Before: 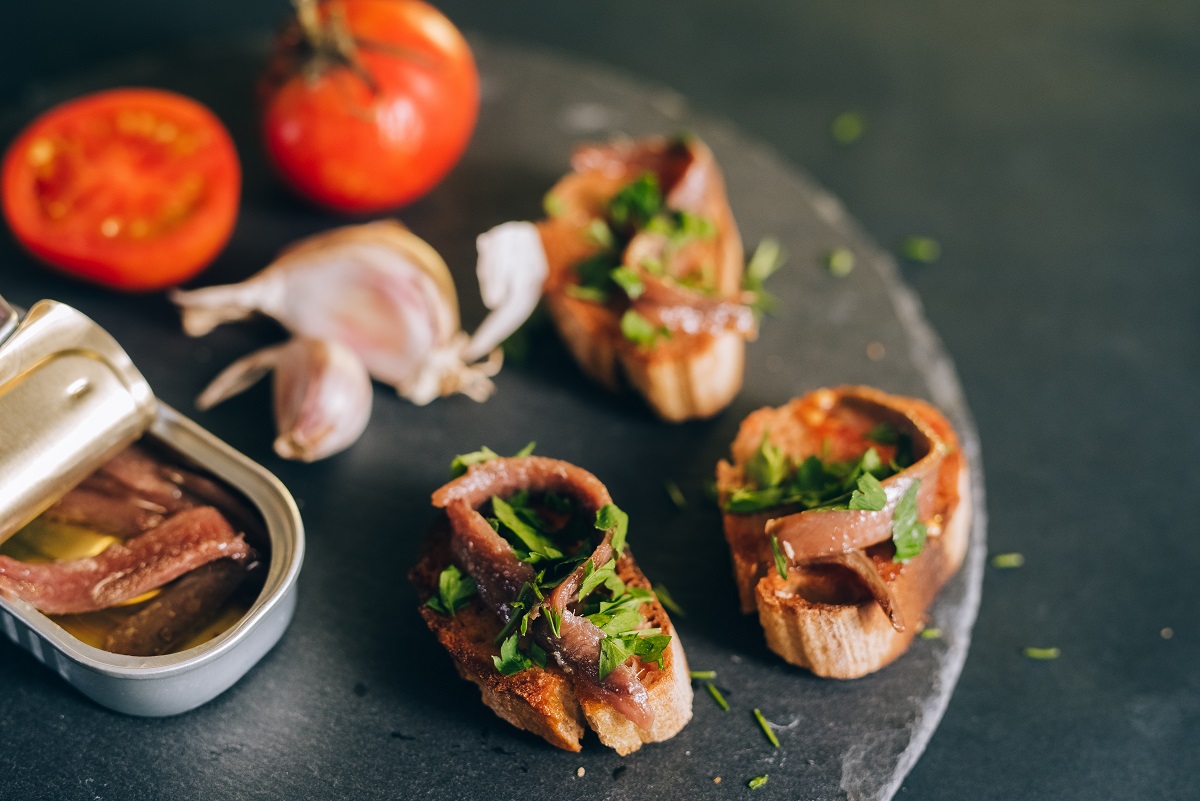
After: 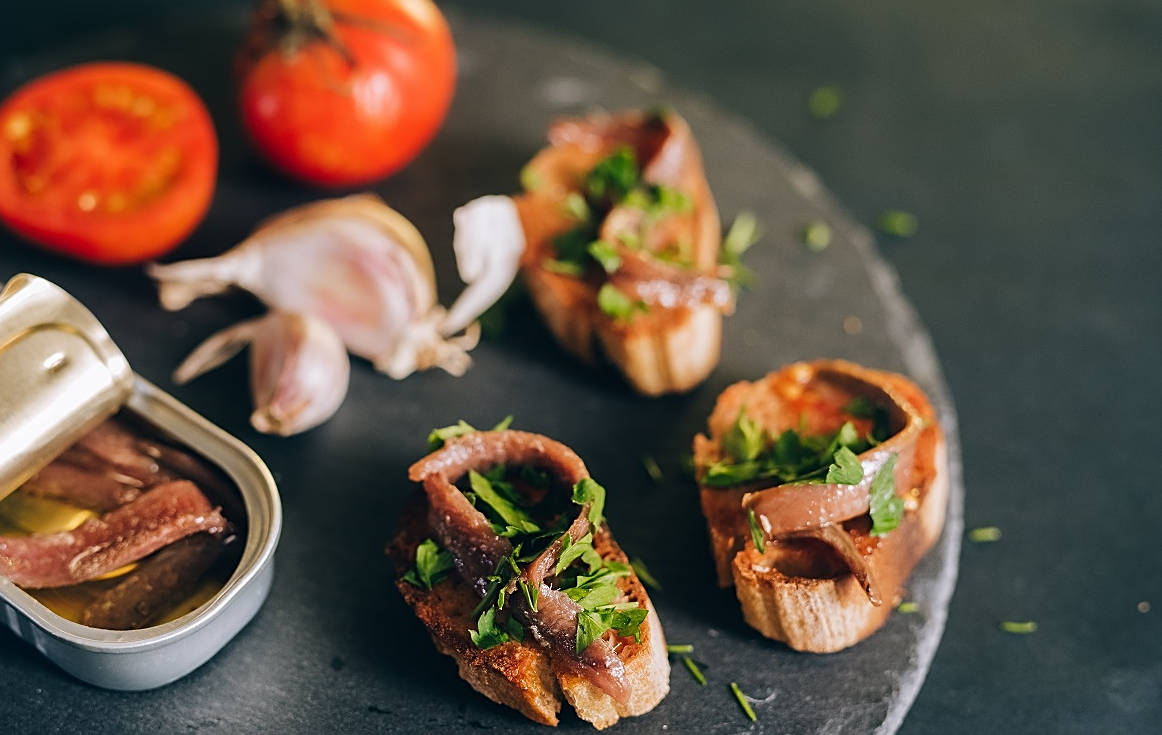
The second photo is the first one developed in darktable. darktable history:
crop: left 1.964%, top 3.251%, right 1.122%, bottom 4.933%
sharpen: on, module defaults
